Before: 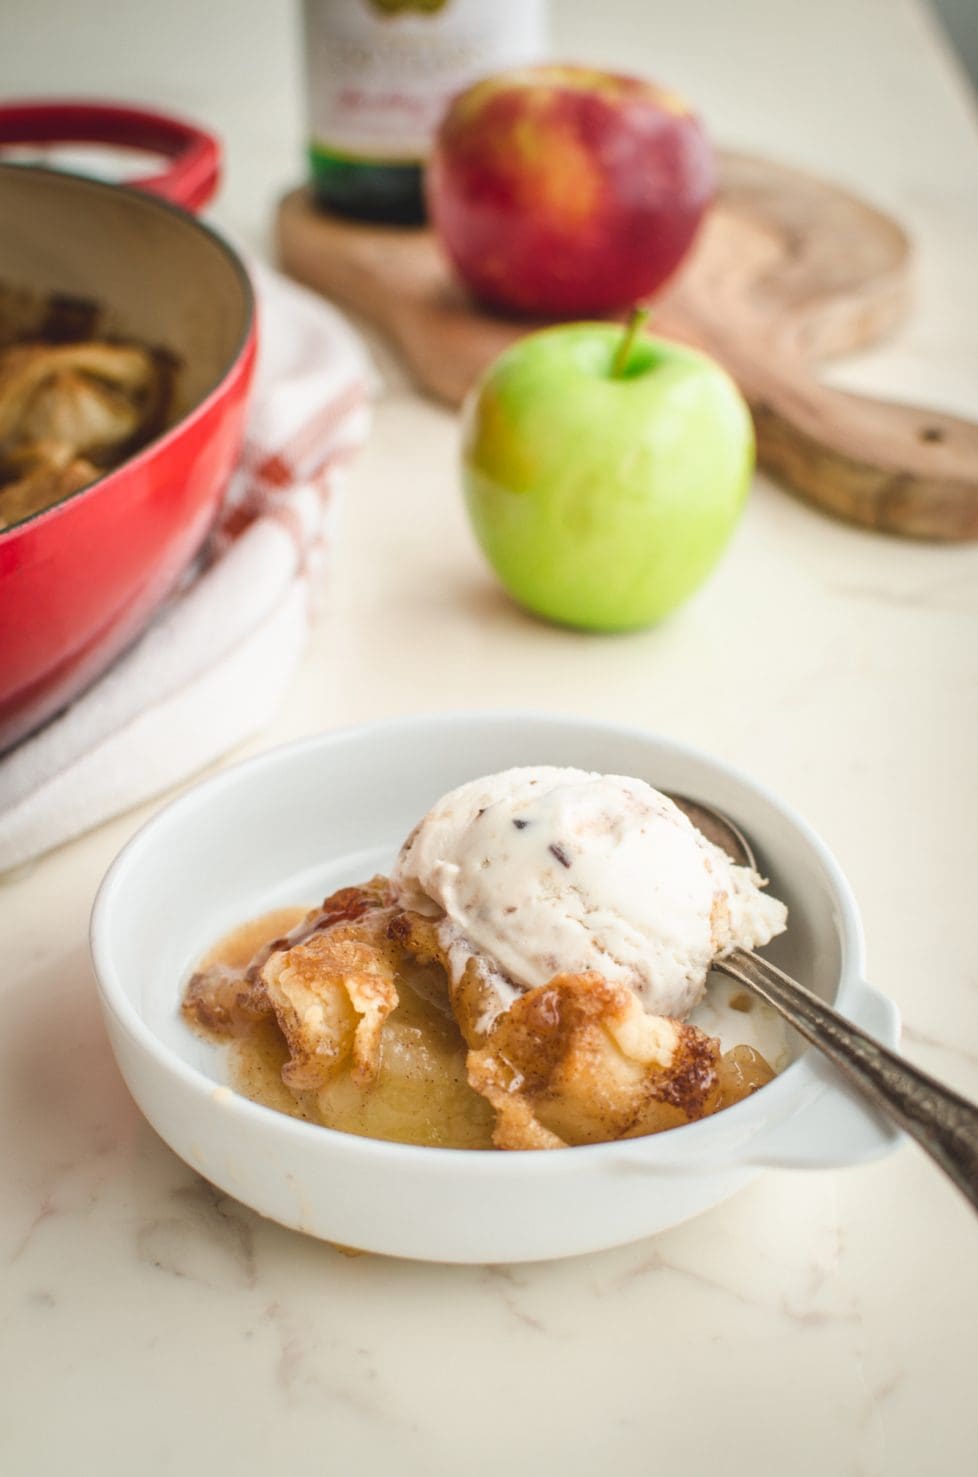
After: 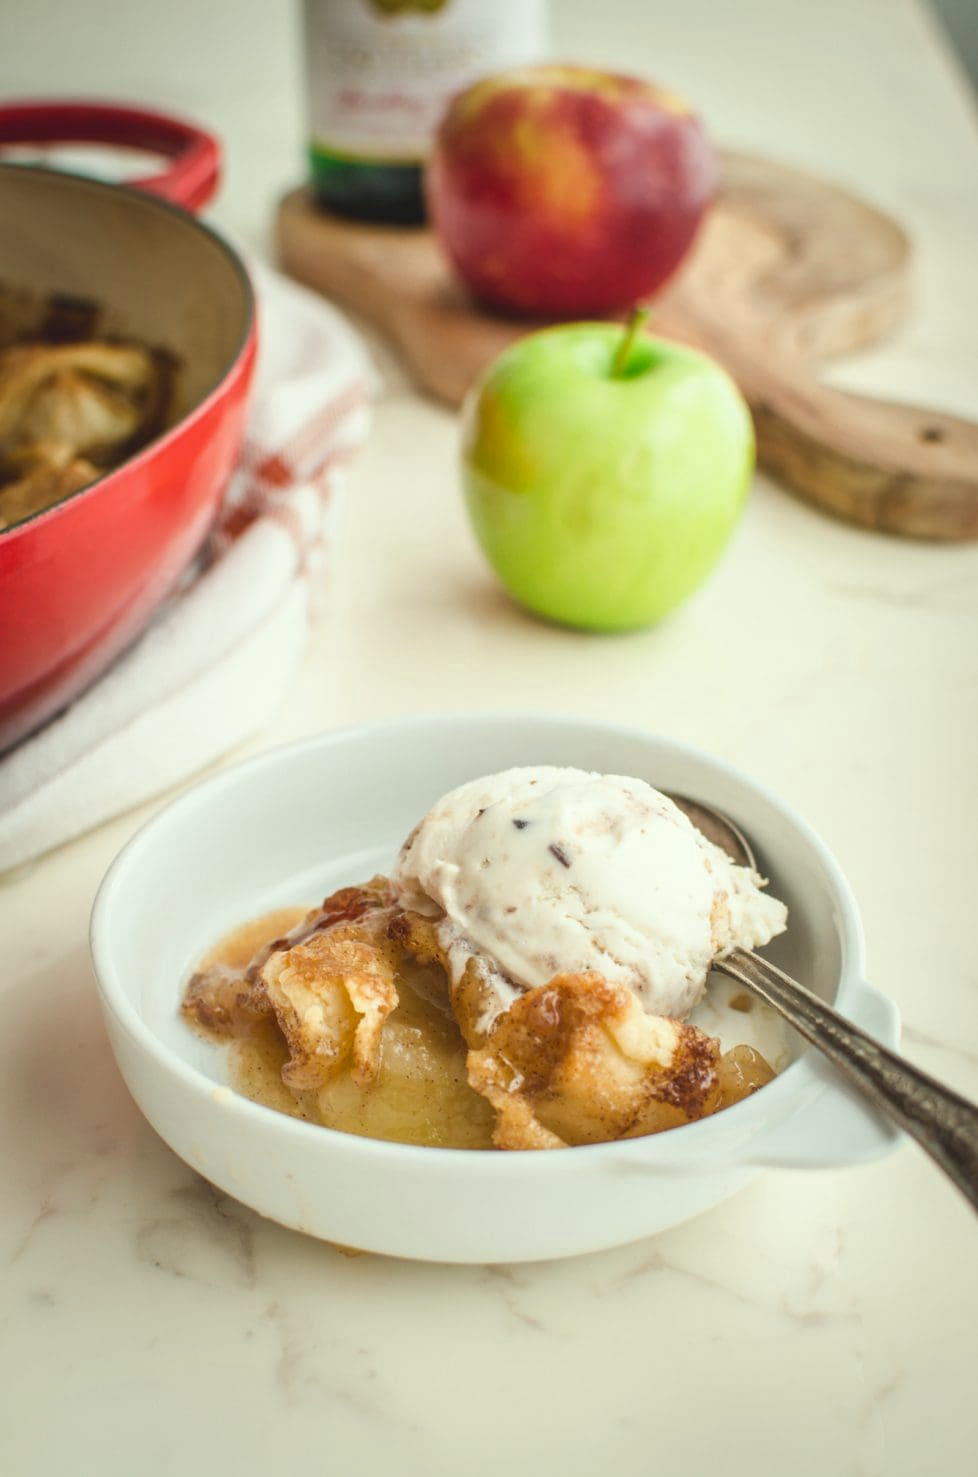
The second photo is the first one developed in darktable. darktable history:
color correction: highlights a* -4.73, highlights b* 5.06, saturation 0.97
tone equalizer: on, module defaults
